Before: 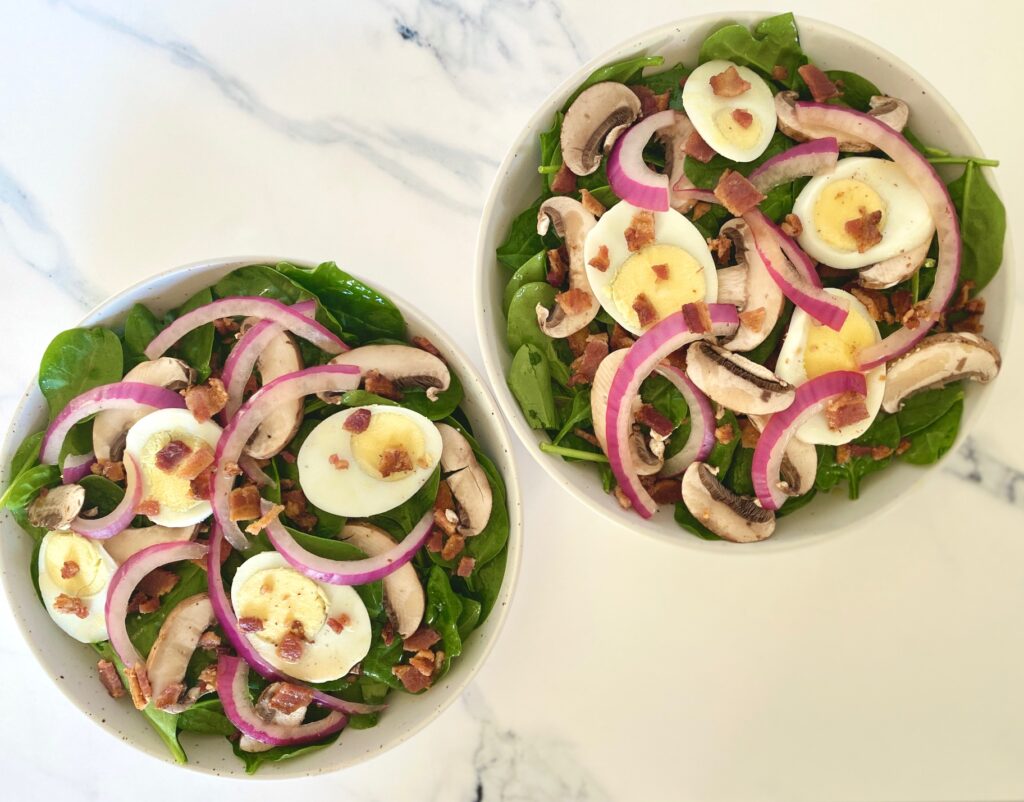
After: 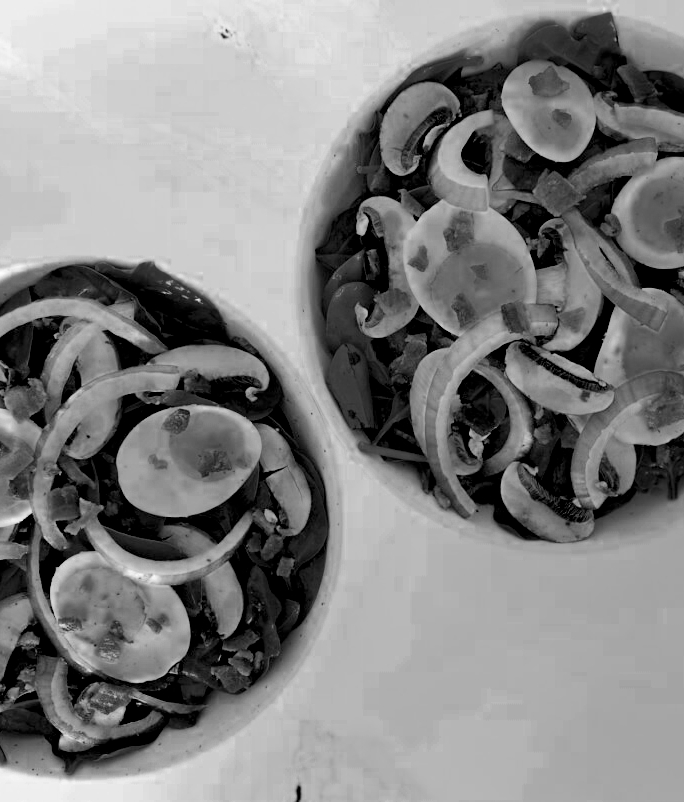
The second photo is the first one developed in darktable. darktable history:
crop and rotate: left 17.732%, right 15.423%
rgb levels: levels [[0.029, 0.461, 0.922], [0, 0.5, 1], [0, 0.5, 1]]
tone equalizer: -8 EV -0.417 EV, -7 EV -0.389 EV, -6 EV -0.333 EV, -5 EV -0.222 EV, -3 EV 0.222 EV, -2 EV 0.333 EV, -1 EV 0.389 EV, +0 EV 0.417 EV, edges refinement/feathering 500, mask exposure compensation -1.57 EV, preserve details no
contrast brightness saturation: contrast 0.18, saturation 0.3
color zones: curves: ch0 [(0.287, 0.048) (0.493, 0.484) (0.737, 0.816)]; ch1 [(0, 0) (0.143, 0) (0.286, 0) (0.429, 0) (0.571, 0) (0.714, 0) (0.857, 0)]
filmic rgb: black relative exposure -4.14 EV, white relative exposure 5.1 EV, hardness 2.11, contrast 1.165
